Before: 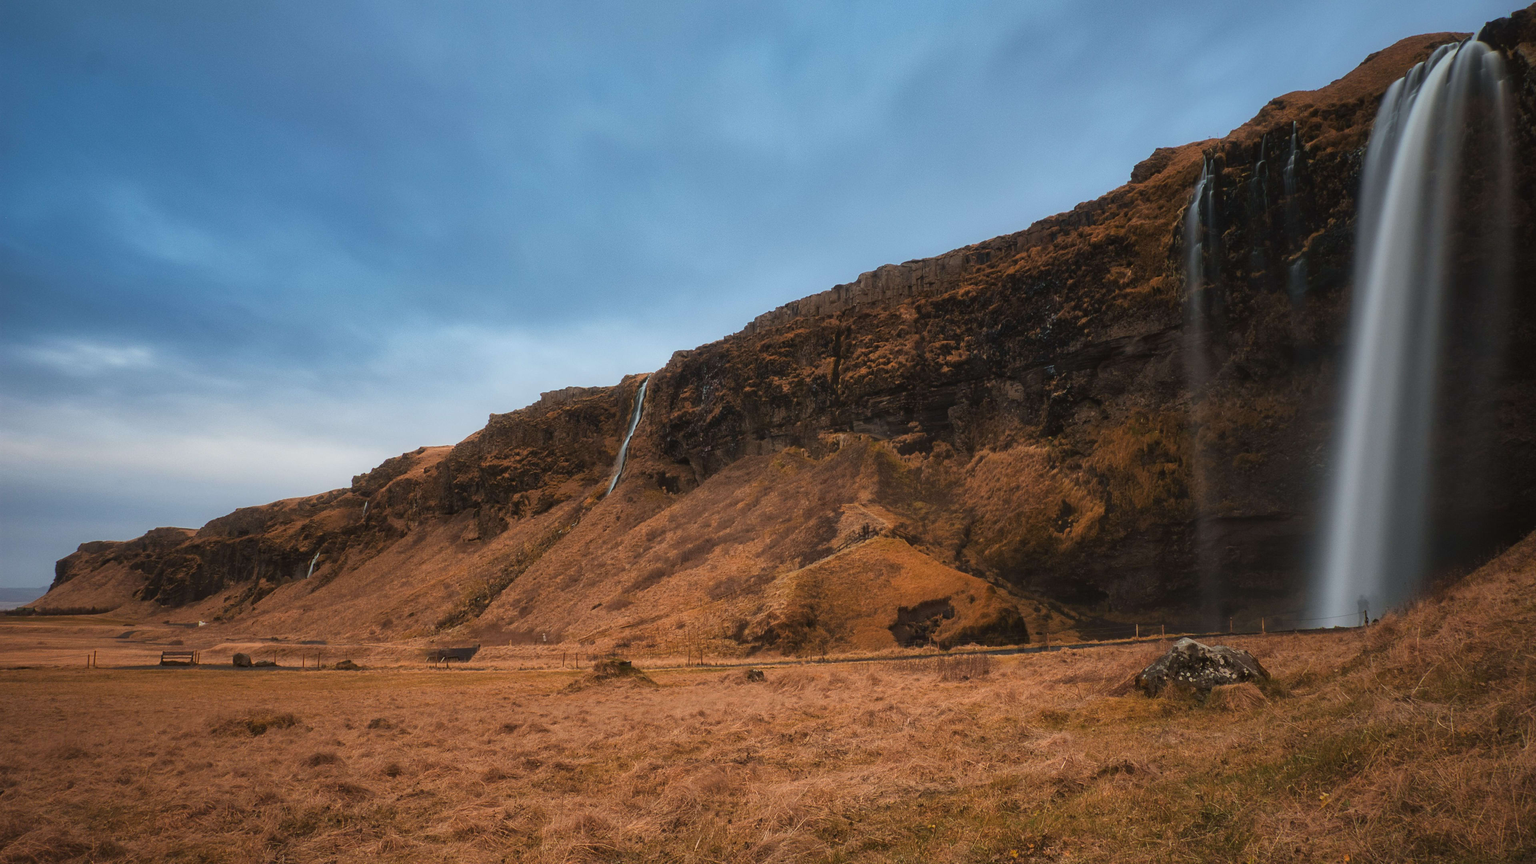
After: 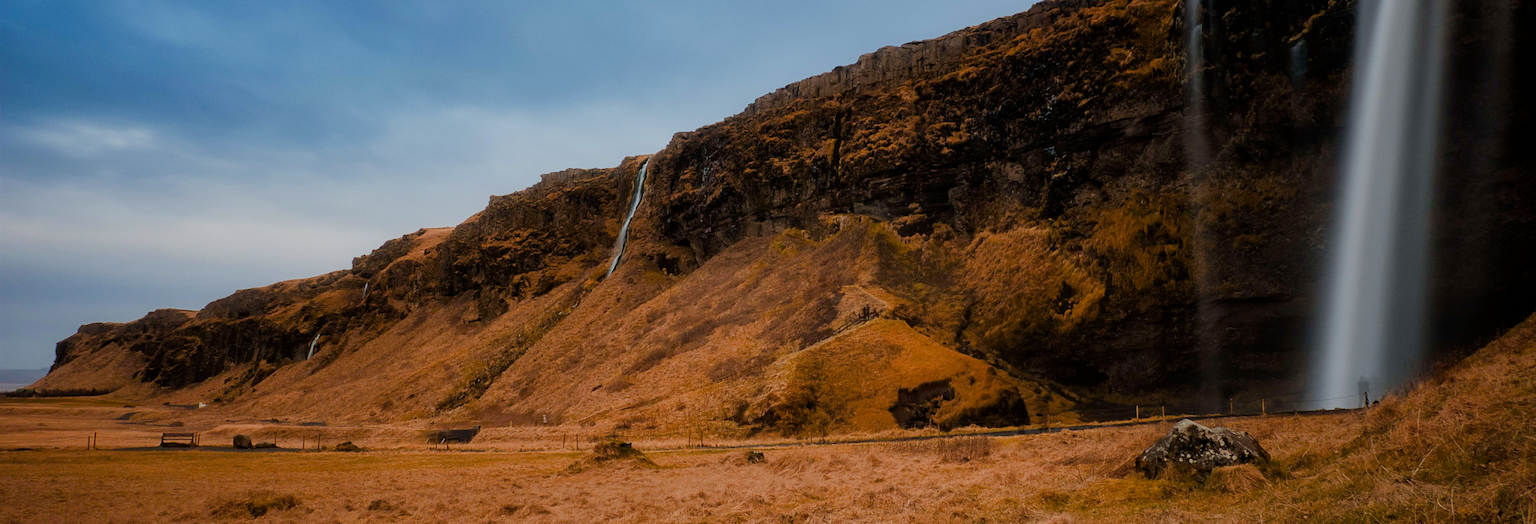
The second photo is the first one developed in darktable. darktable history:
filmic rgb: black relative exposure -7.65 EV, white relative exposure 4.56 EV, hardness 3.61
crop and rotate: top 25.357%, bottom 13.942%
color balance rgb: perceptual saturation grading › global saturation 20%, perceptual saturation grading › highlights -25%, perceptual saturation grading › shadows 25%
exposure: black level correction 0.005, exposure 0.001 EV, compensate highlight preservation false
